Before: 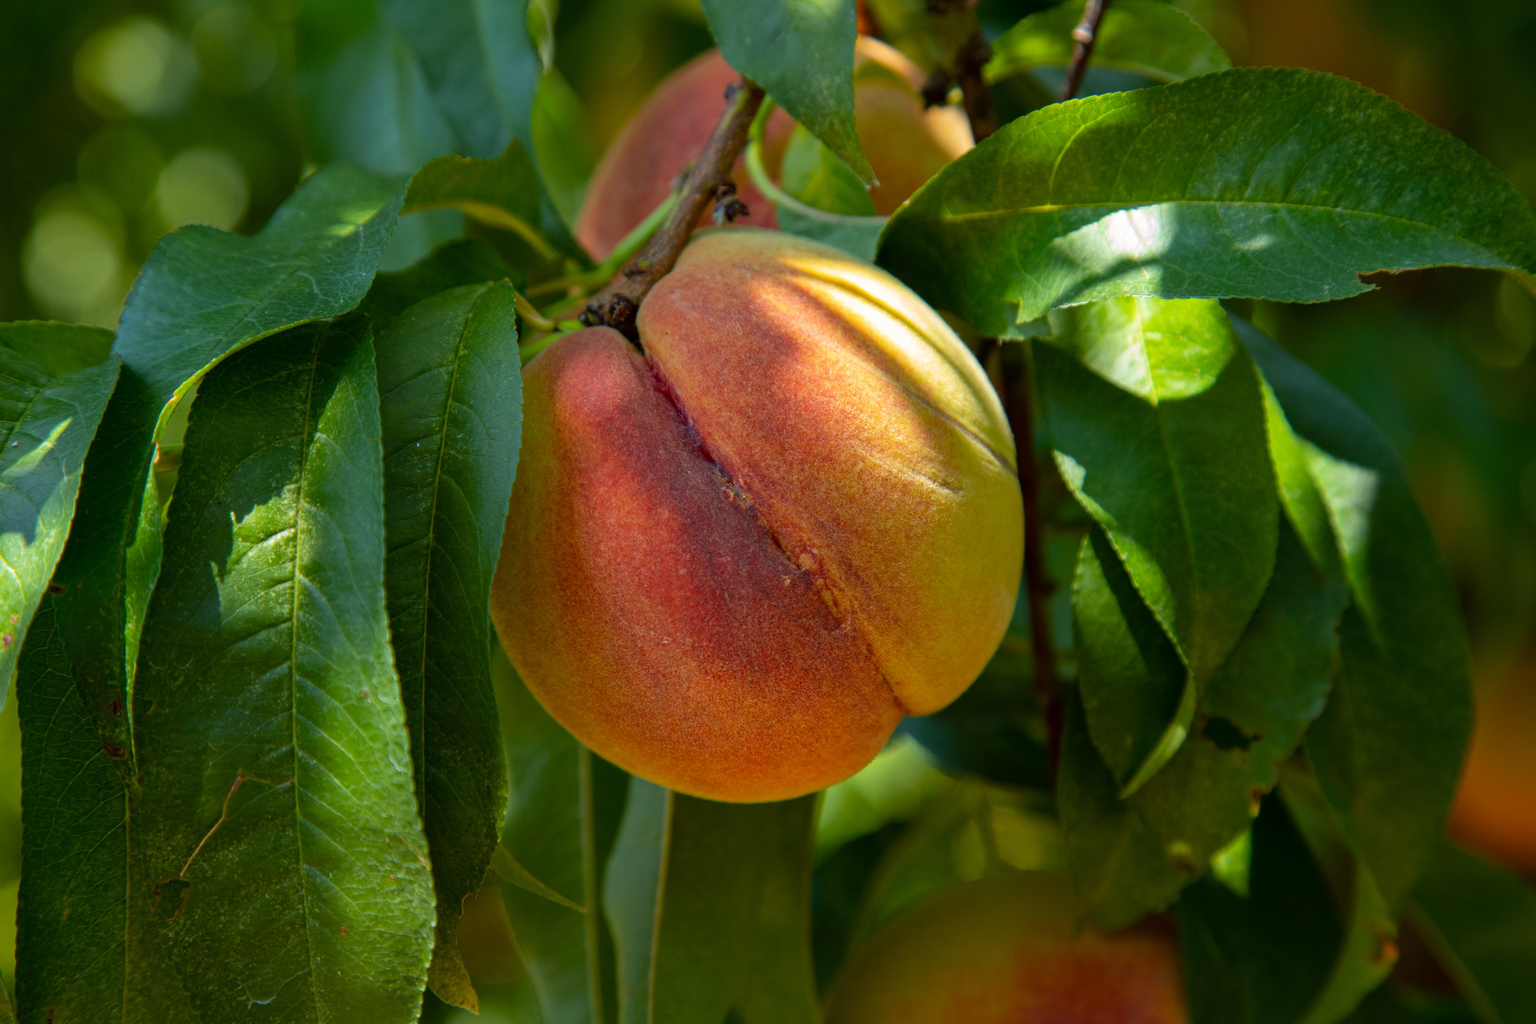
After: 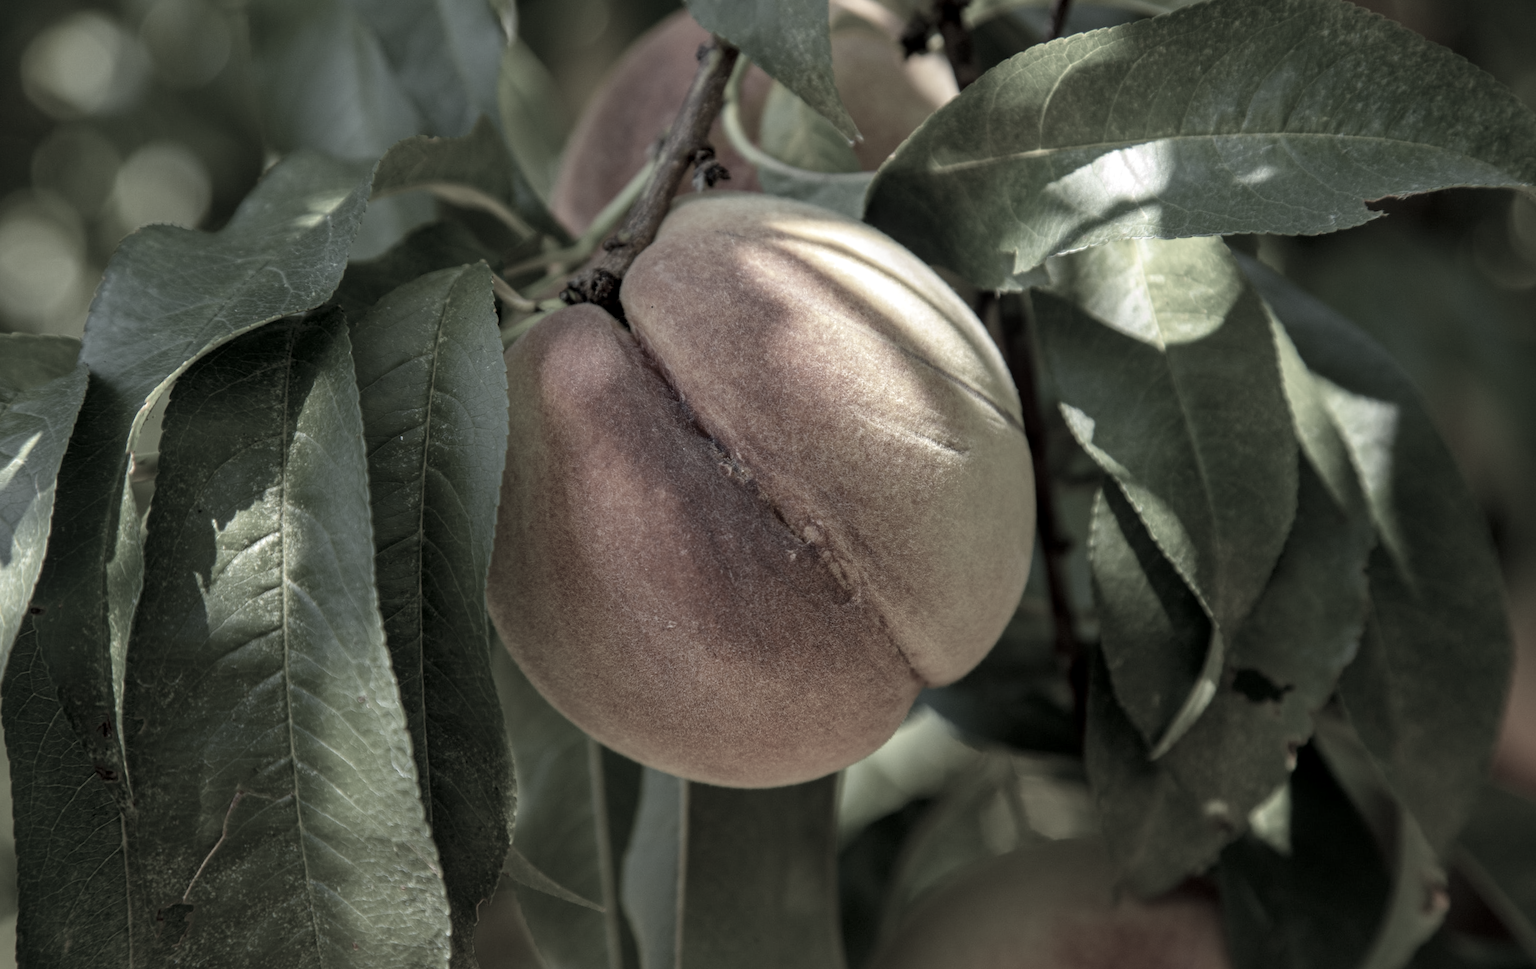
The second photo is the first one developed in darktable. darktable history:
local contrast: on, module defaults
color correction: saturation 0.2
tone equalizer: on, module defaults
rotate and perspective: rotation -3.52°, crop left 0.036, crop right 0.964, crop top 0.081, crop bottom 0.919
